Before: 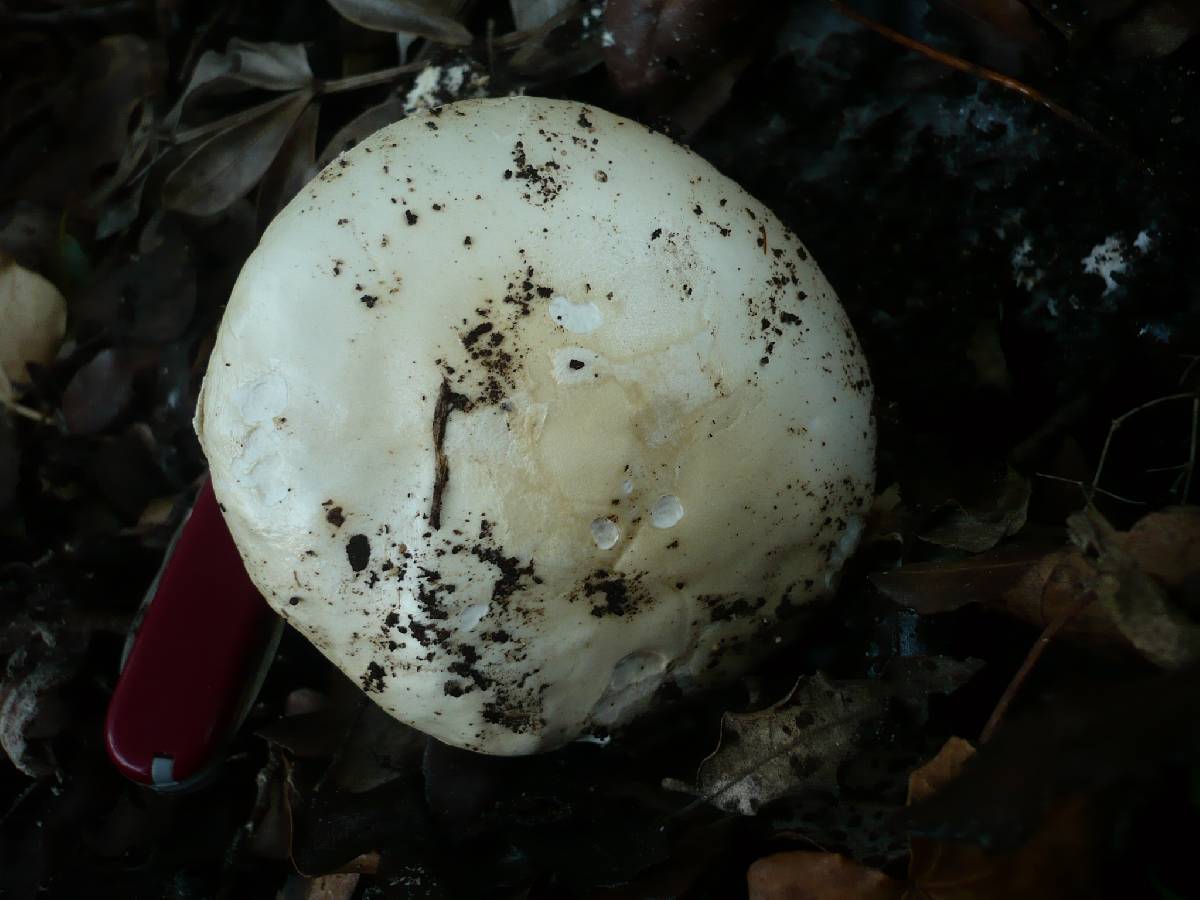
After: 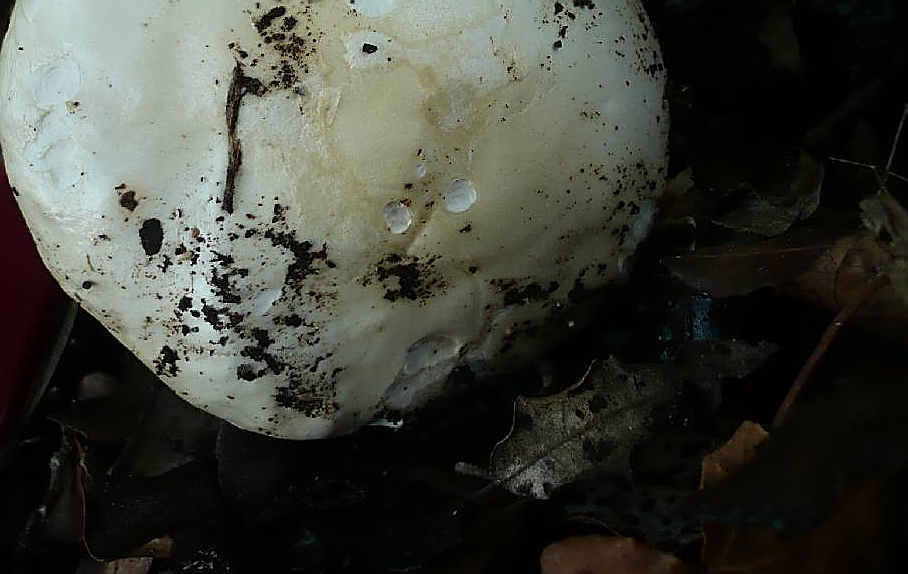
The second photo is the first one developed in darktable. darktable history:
rotate and perspective: automatic cropping original format, crop left 0, crop top 0
crop and rotate: left 17.299%, top 35.115%, right 7.015%, bottom 1.024%
sharpen: radius 1.4, amount 1.25, threshold 0.7
